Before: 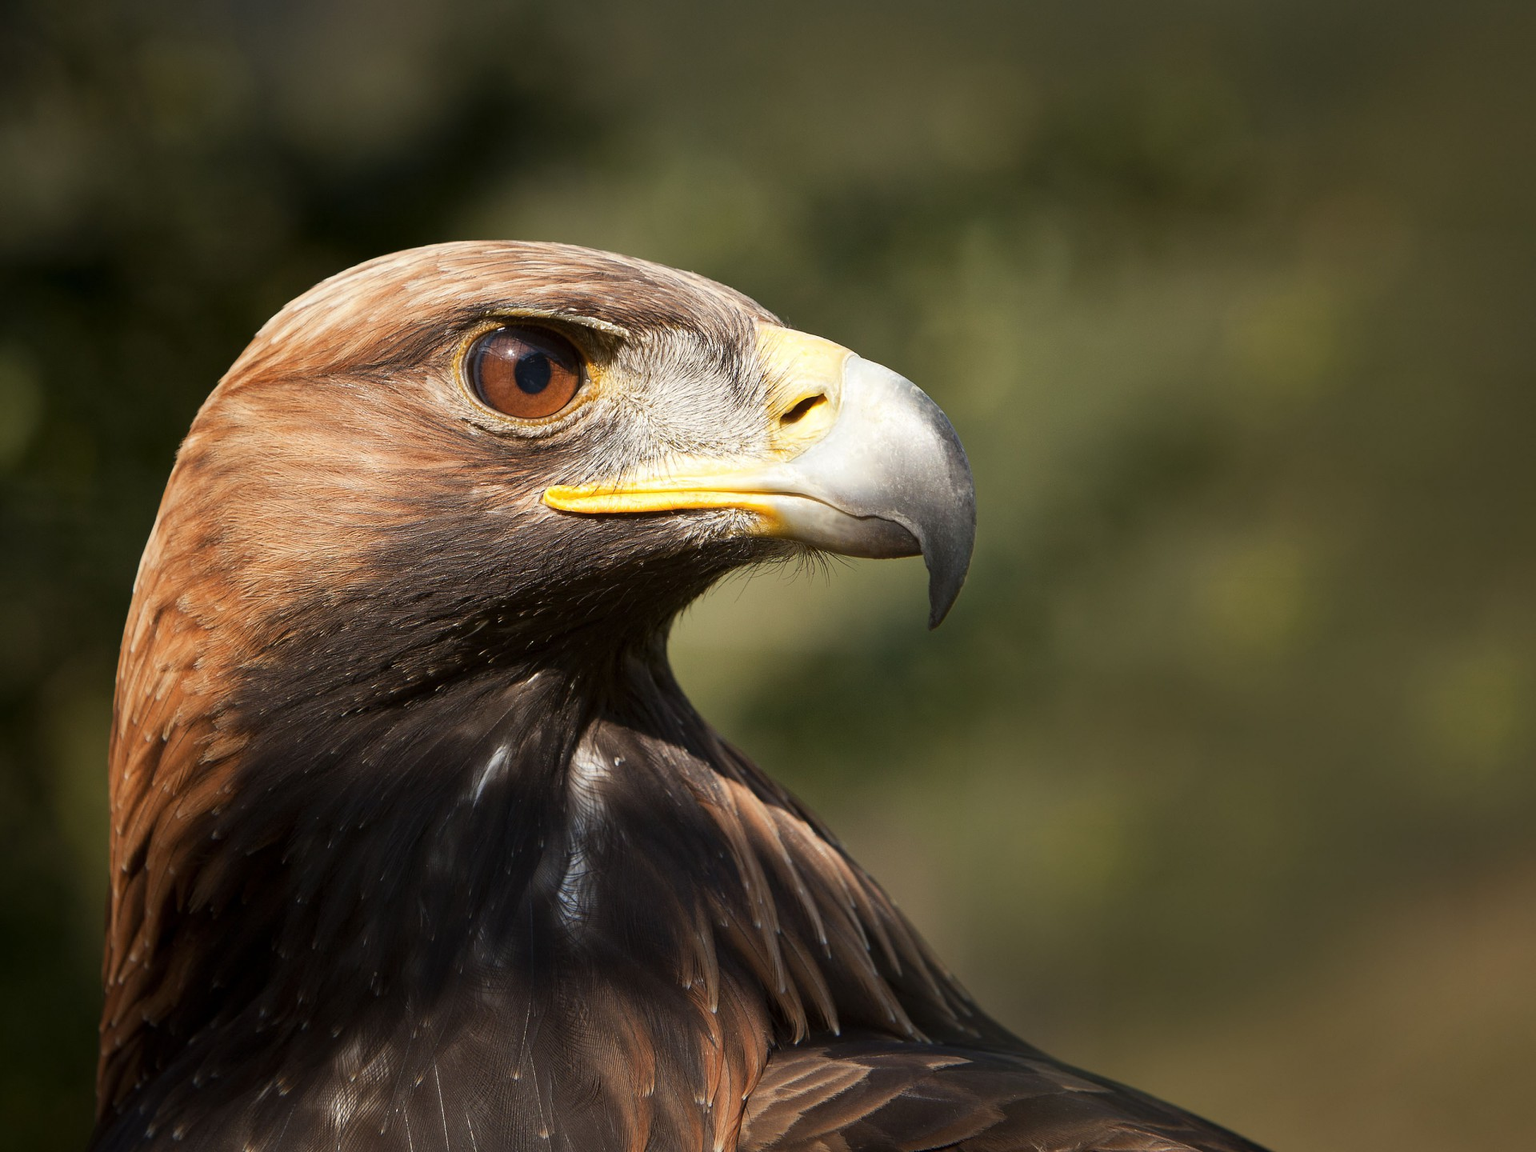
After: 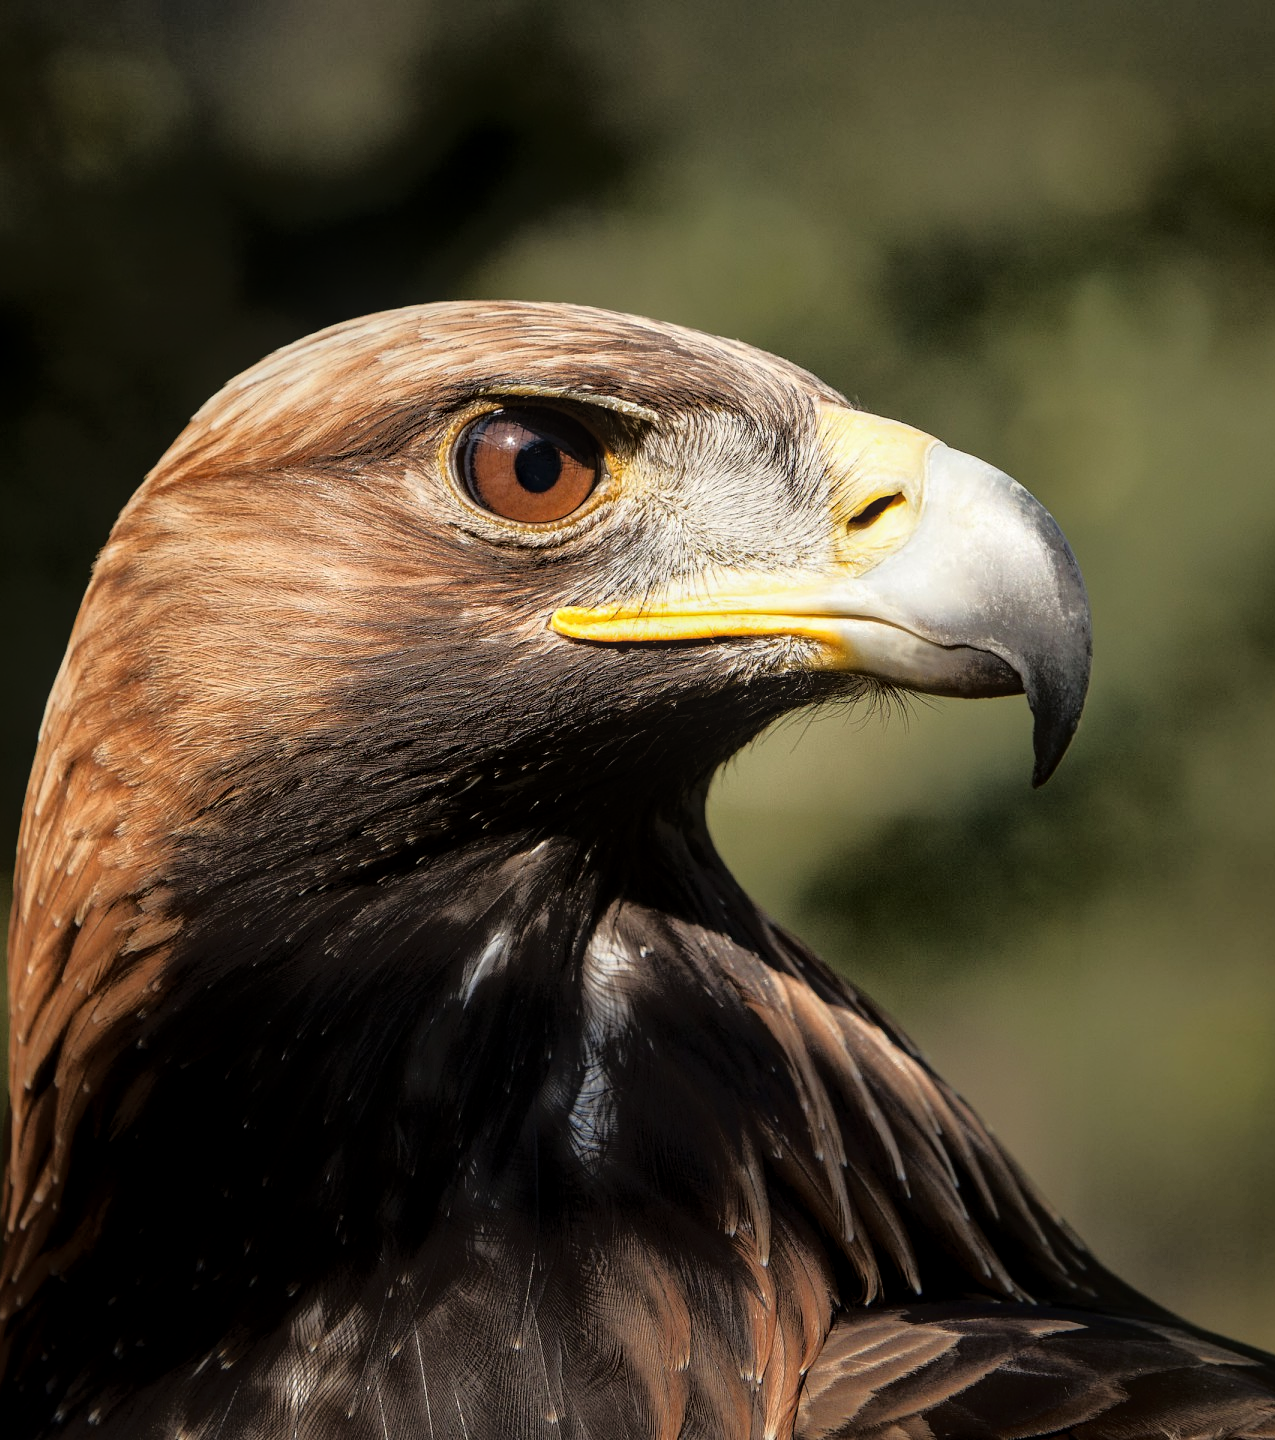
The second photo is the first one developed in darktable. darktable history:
tone equalizer: -8 EV -1.88 EV, -7 EV -1.19 EV, -6 EV -1.63 EV, edges refinement/feathering 500, mask exposure compensation -1.57 EV, preserve details no
local contrast: on, module defaults
crop and rotate: left 6.696%, right 26.893%
color zones: curves: ch0 [(0, 0.497) (0.143, 0.5) (0.286, 0.5) (0.429, 0.483) (0.571, 0.116) (0.714, -0.006) (0.857, 0.28) (1, 0.497)]
